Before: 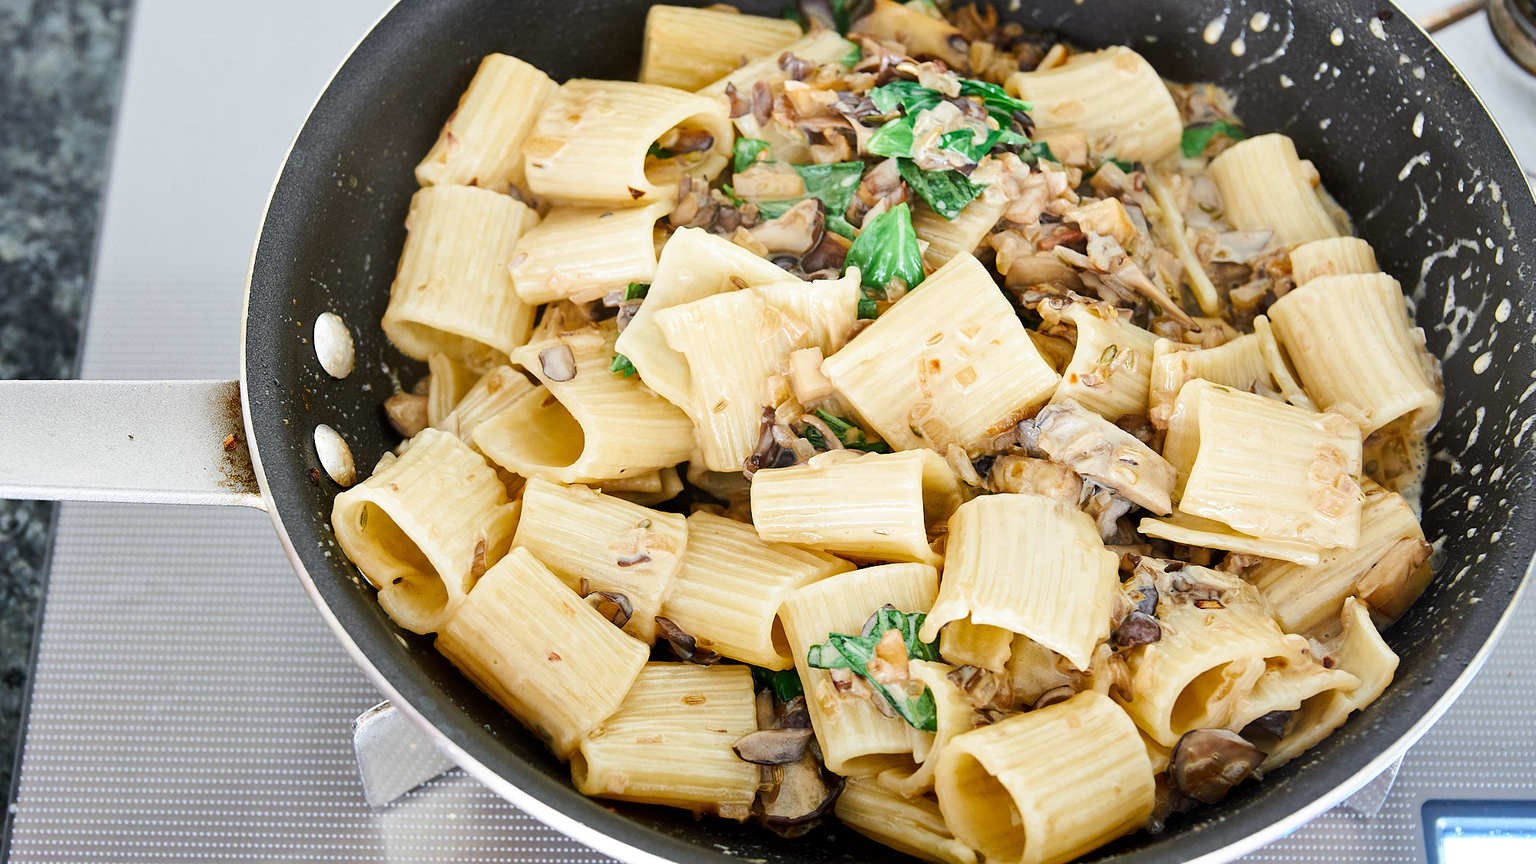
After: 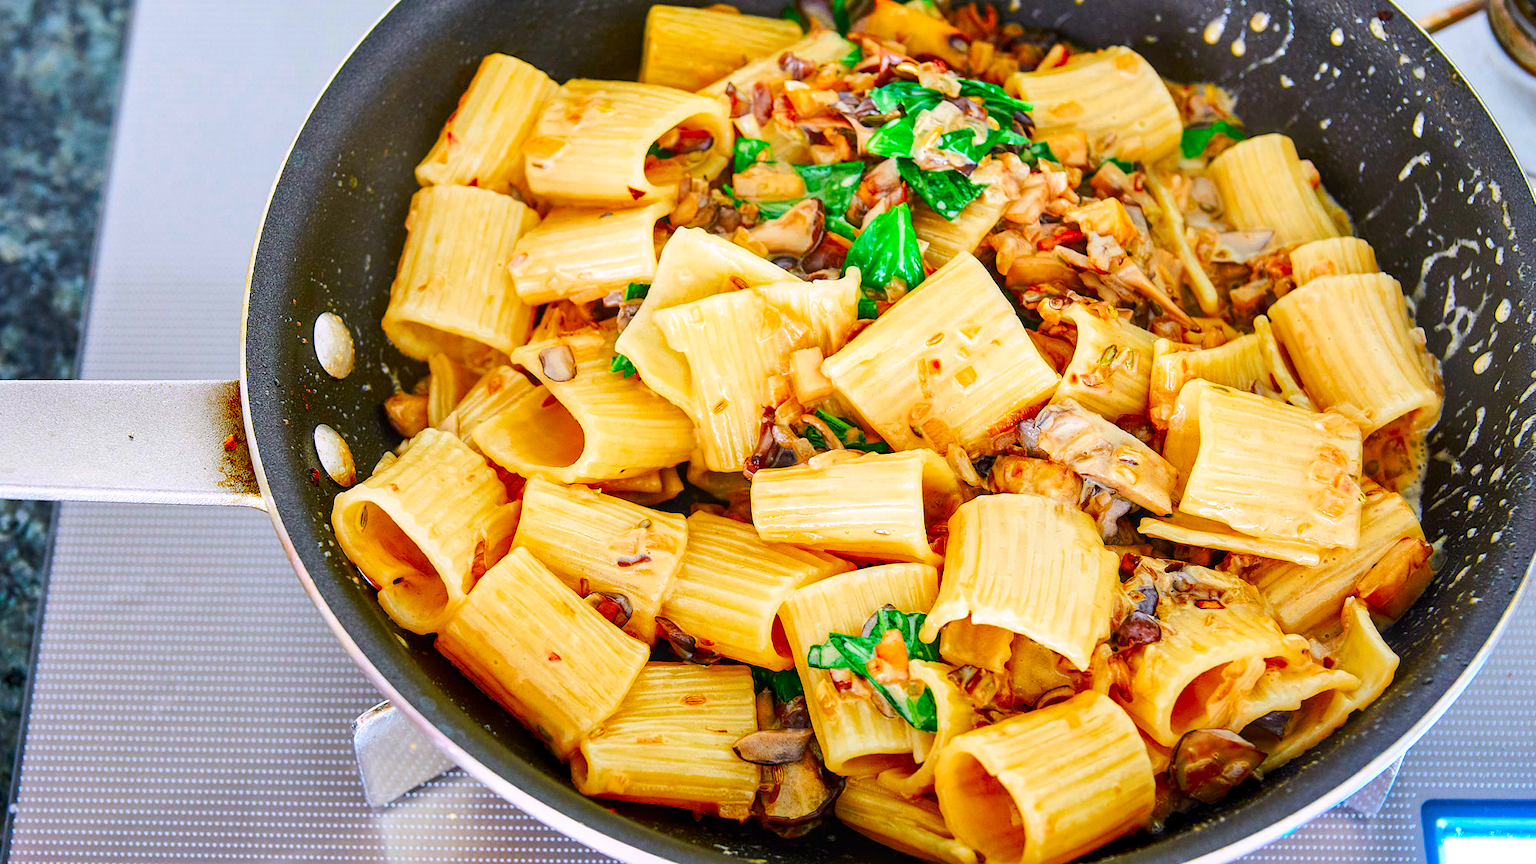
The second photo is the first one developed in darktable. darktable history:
local contrast: on, module defaults
color correction: highlights a* 1.63, highlights b* -1.66, saturation 2.46
